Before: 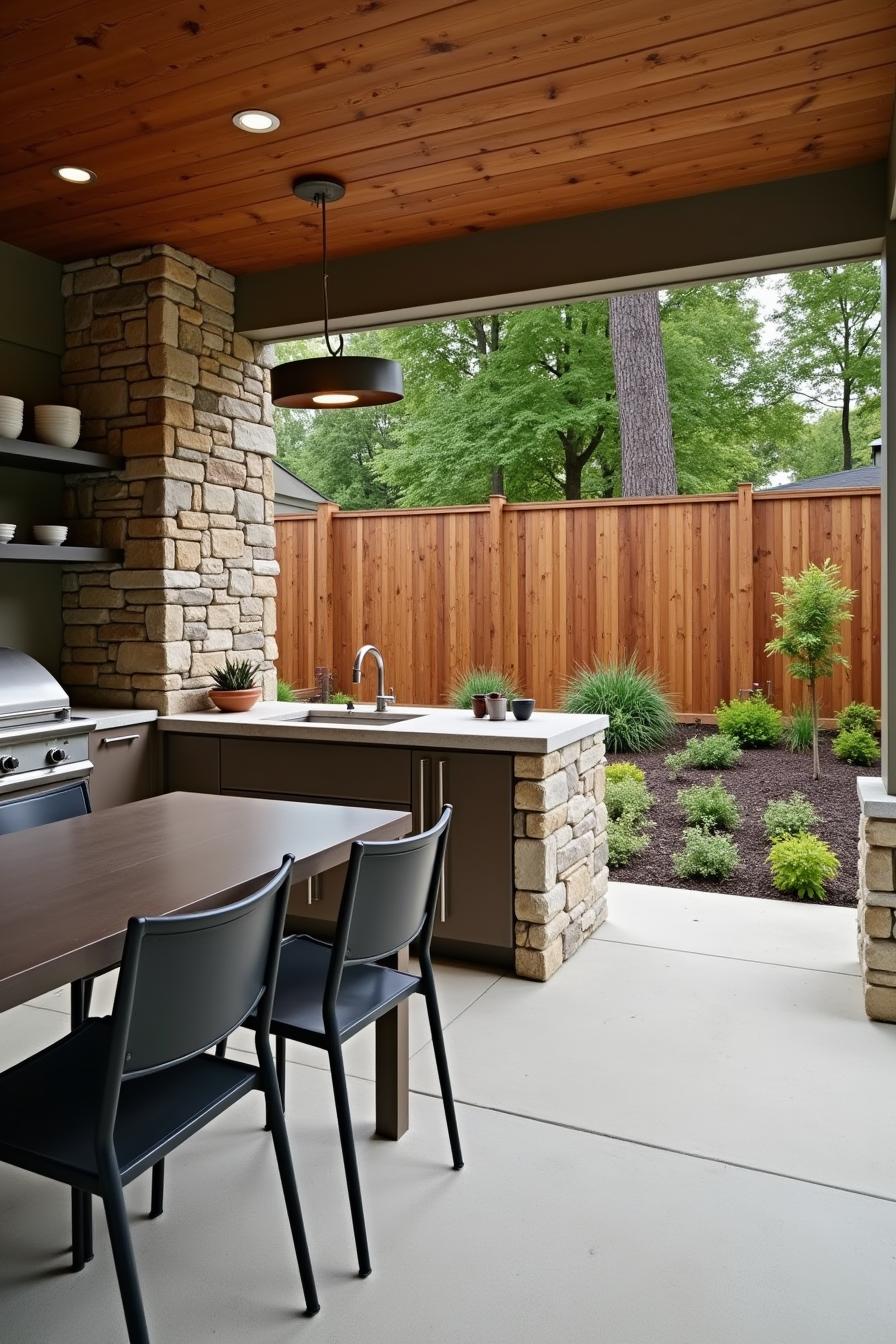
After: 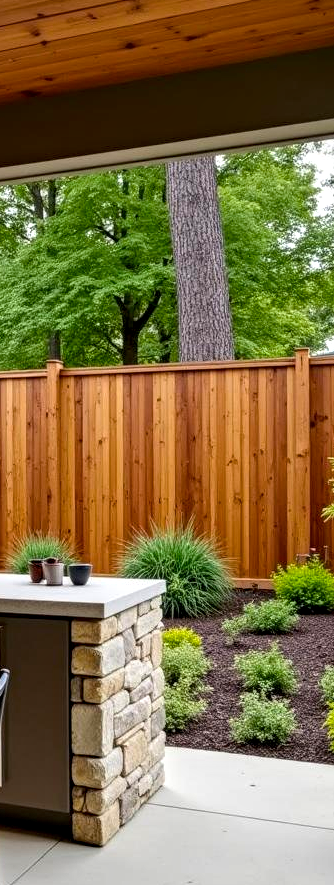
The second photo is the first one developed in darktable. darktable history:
color balance rgb: perceptual saturation grading › global saturation 18.894%, global vibrance 25.436%
crop and rotate: left 49.498%, top 10.113%, right 13.206%, bottom 23.987%
local contrast: highlights 22%, detail 150%
